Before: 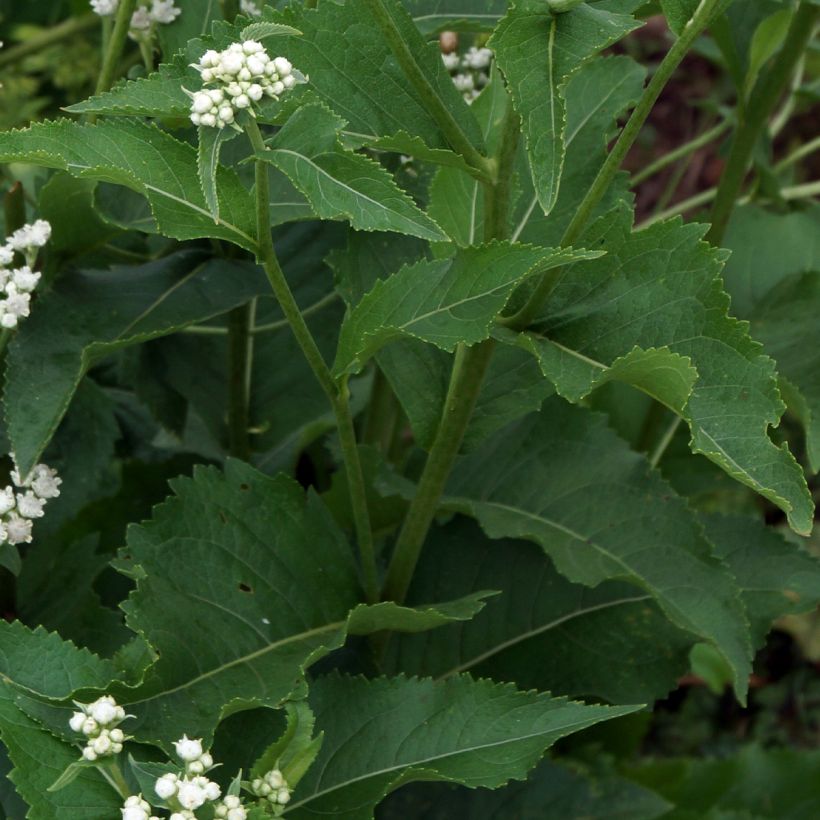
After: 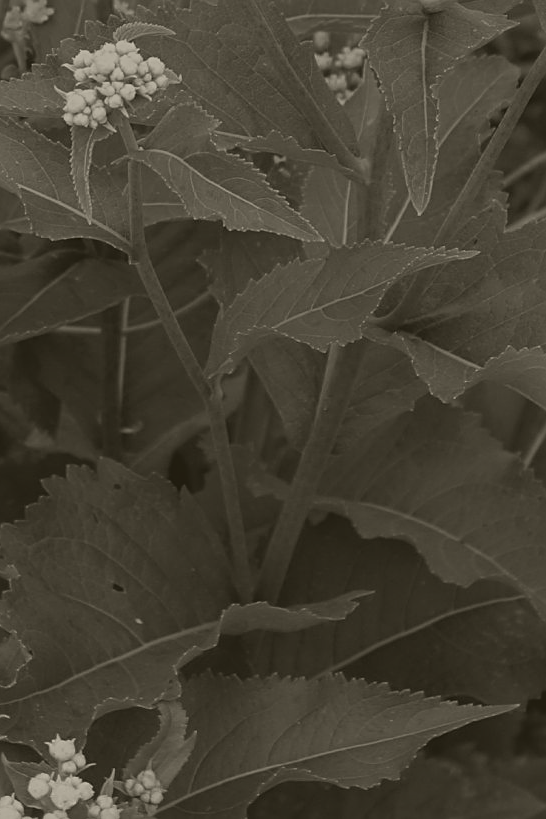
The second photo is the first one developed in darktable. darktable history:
colorize: hue 41.44°, saturation 22%, source mix 60%, lightness 10.61%
crop and rotate: left 15.546%, right 17.787%
sharpen: on, module defaults
